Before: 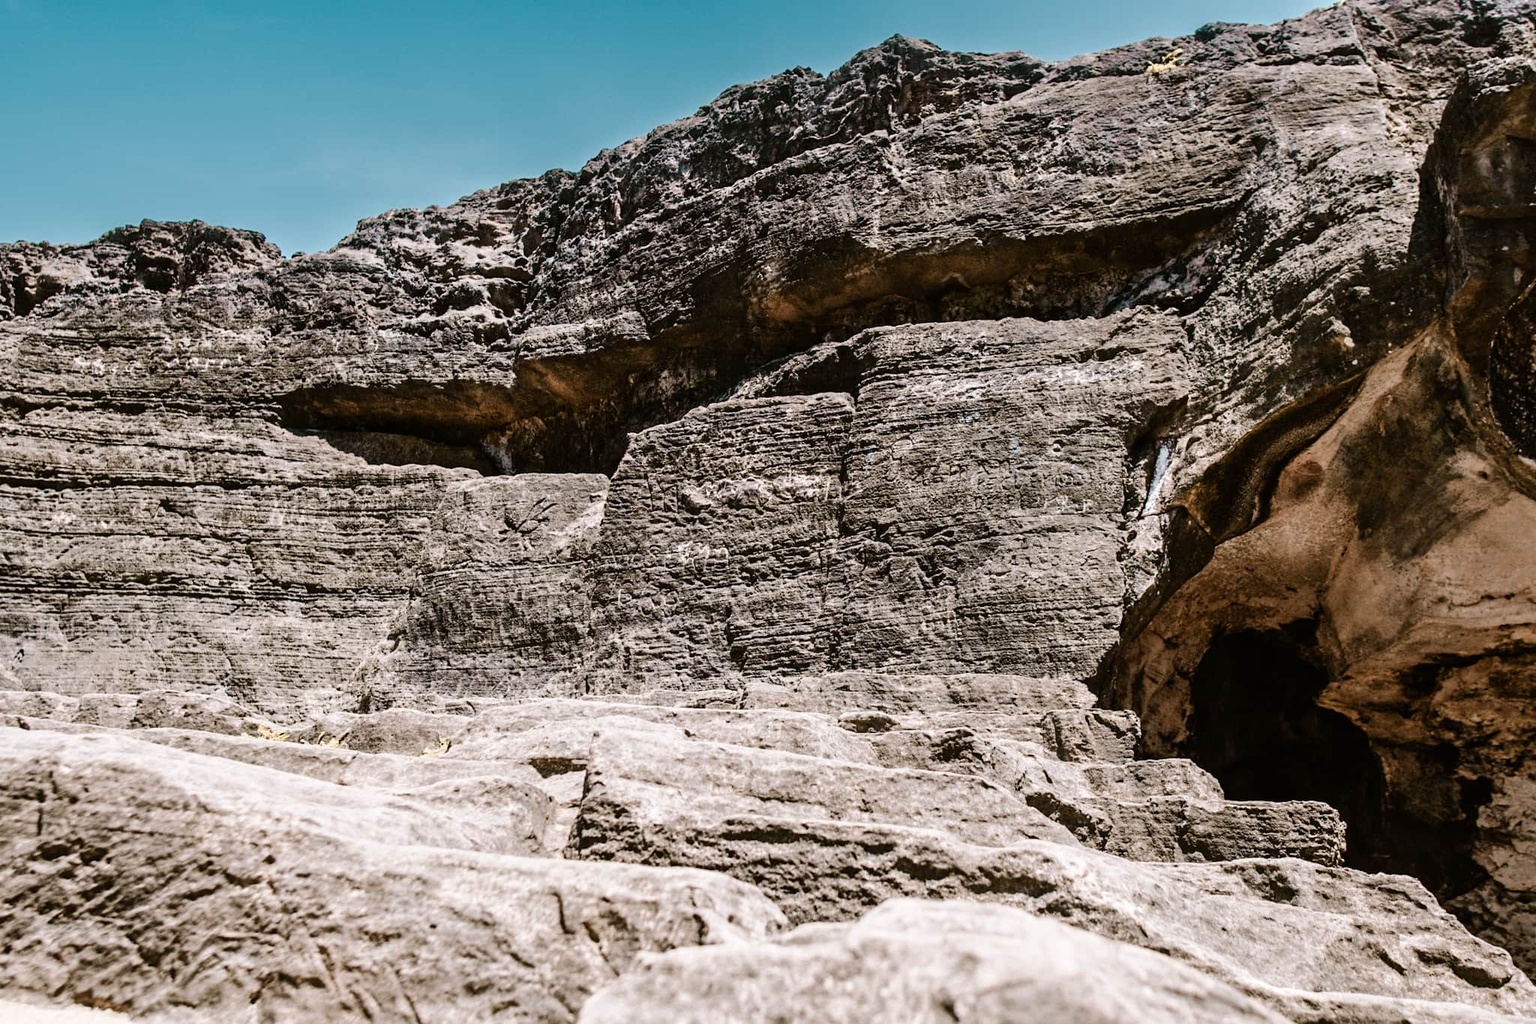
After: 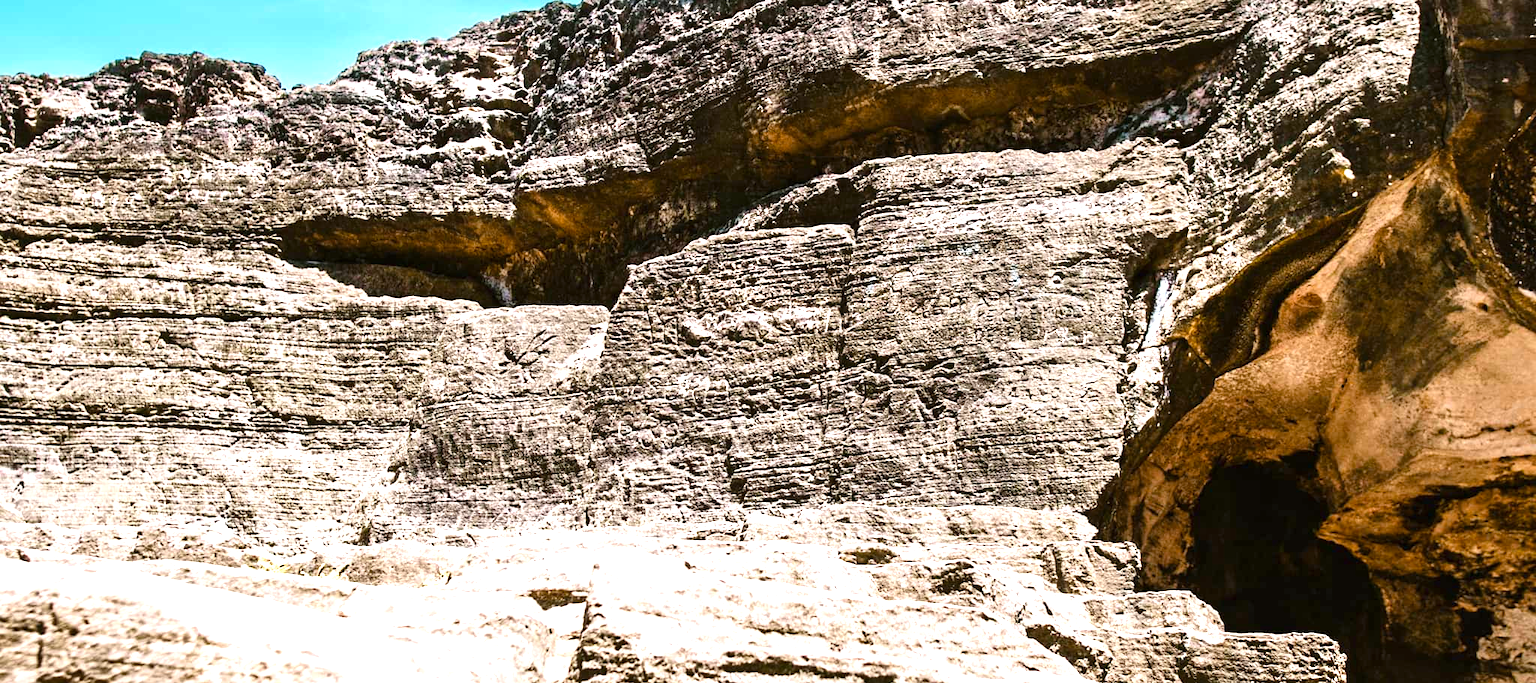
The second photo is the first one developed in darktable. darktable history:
crop: top 16.466%, bottom 16.761%
color balance rgb: power › hue 328.45°, linear chroma grading › global chroma 15.485%, perceptual saturation grading › global saturation 14.992%, global vibrance 14.904%
exposure: black level correction 0, exposure 1.095 EV, compensate highlight preservation false
